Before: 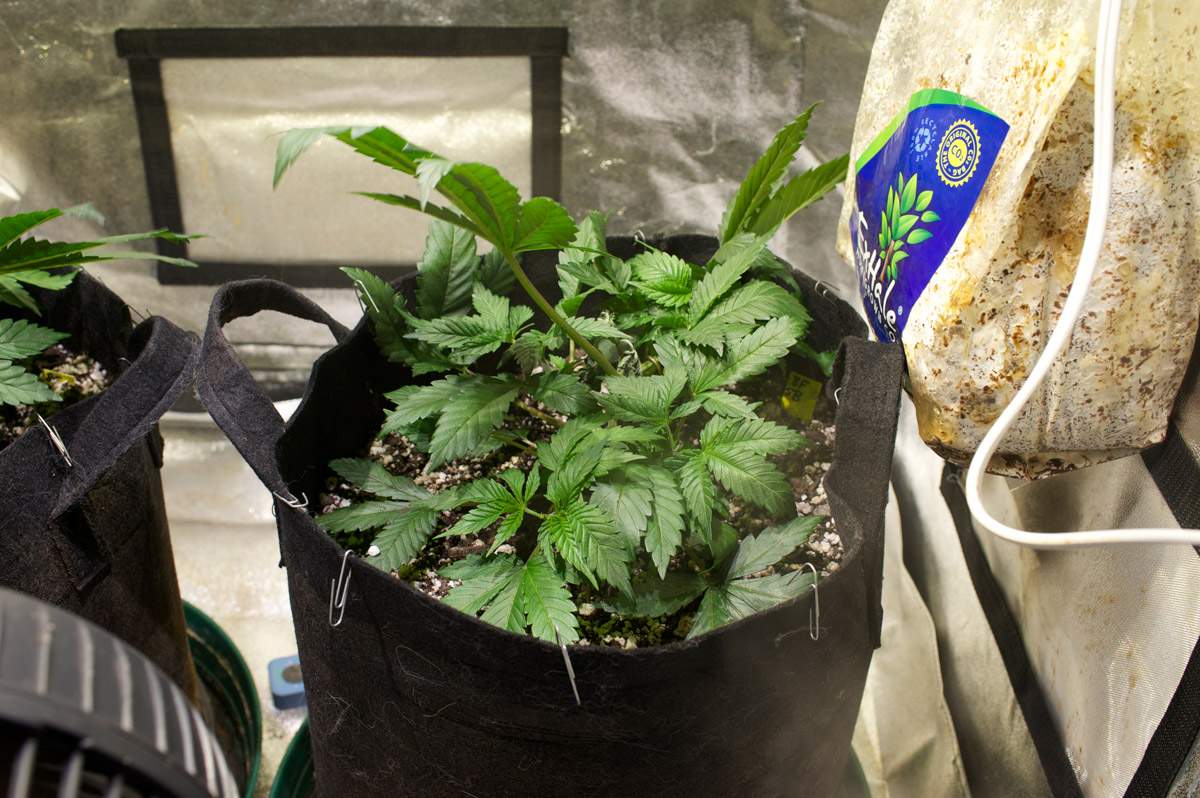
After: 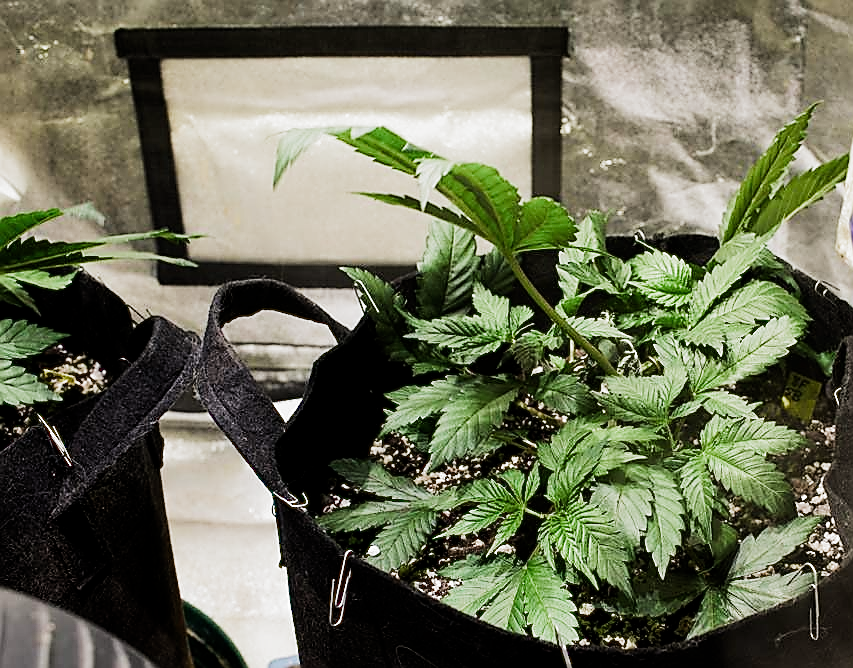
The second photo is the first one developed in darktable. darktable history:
crop: right 28.848%, bottom 16.225%
tone equalizer: -8 EV -1.06 EV, -7 EV -0.978 EV, -6 EV -0.874 EV, -5 EV -0.552 EV, -3 EV 0.607 EV, -2 EV 0.854 EV, -1 EV 0.993 EV, +0 EV 1.06 EV, edges refinement/feathering 500, mask exposure compensation -1.57 EV, preserve details no
sharpen: radius 1.375, amount 1.247, threshold 0.71
filmic rgb: middle gray luminance 18.38%, black relative exposure -11.26 EV, white relative exposure 3.75 EV, threshold 3.03 EV, target black luminance 0%, hardness 5.86, latitude 57.05%, contrast 0.964, shadows ↔ highlights balance 49.87%, color science v5 (2021), contrast in shadows safe, contrast in highlights safe, enable highlight reconstruction true
